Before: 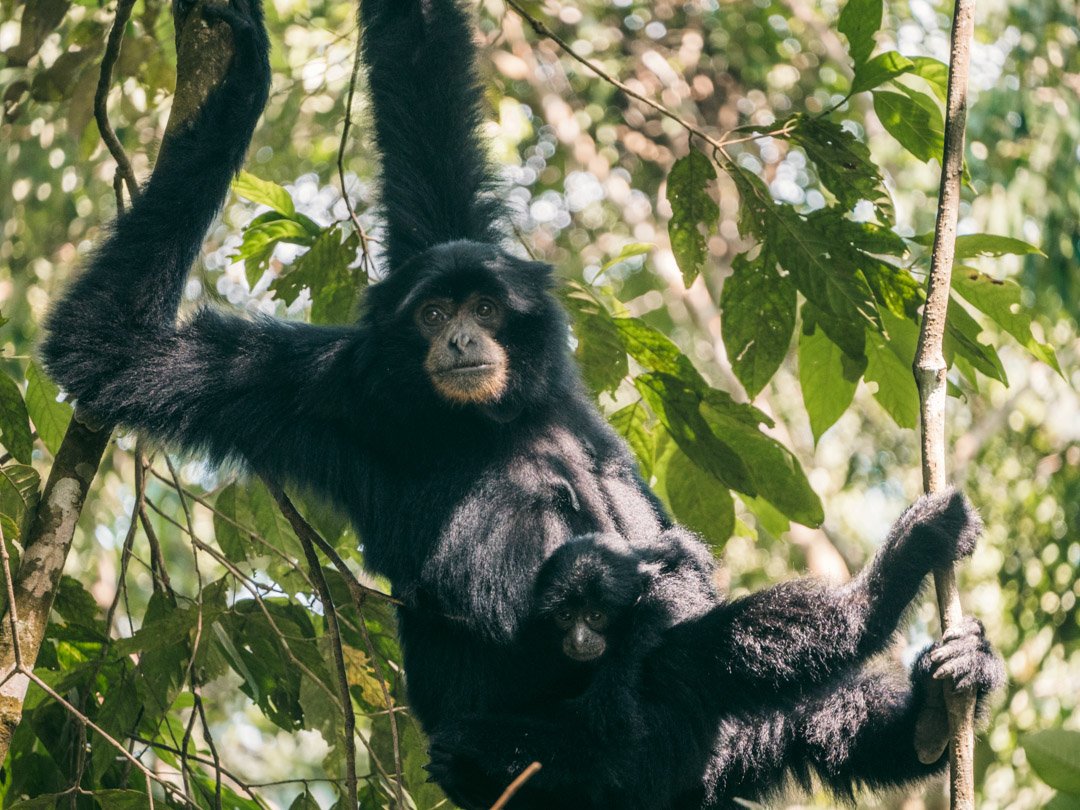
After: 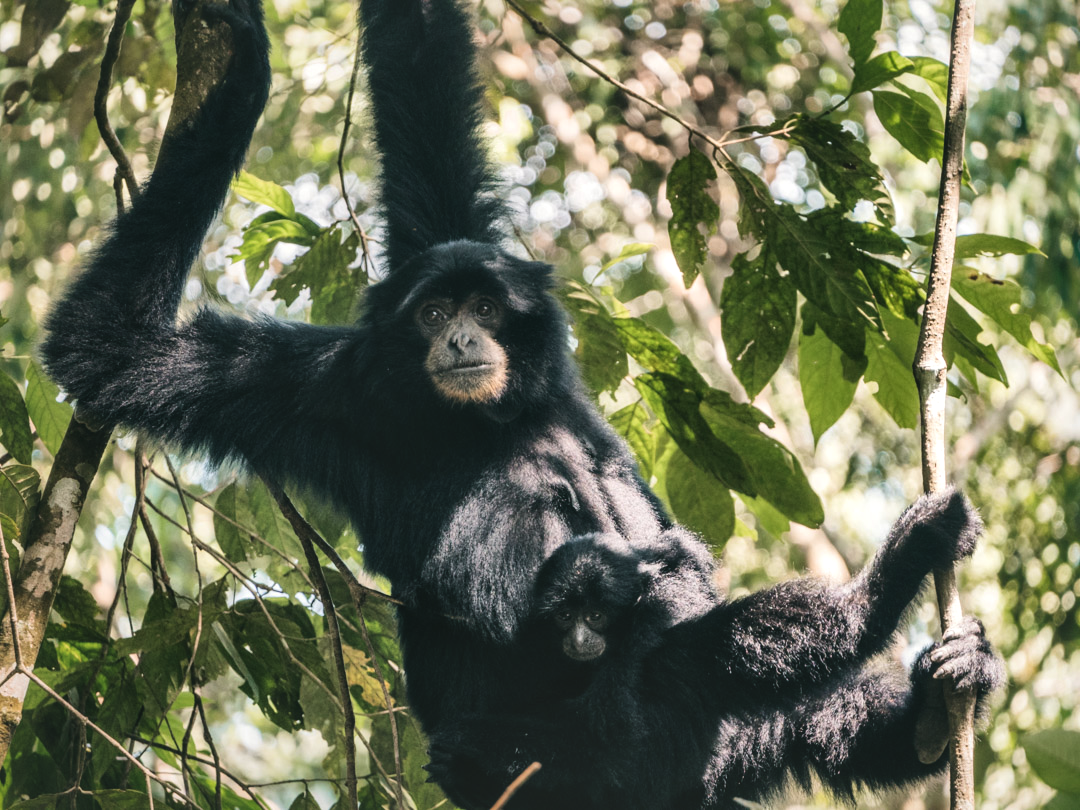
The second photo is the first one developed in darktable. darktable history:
local contrast: mode bilateral grid, contrast 70, coarseness 75, detail 180%, midtone range 0.2
exposure: black level correction -0.014, exposure -0.193 EV, compensate highlight preservation false
